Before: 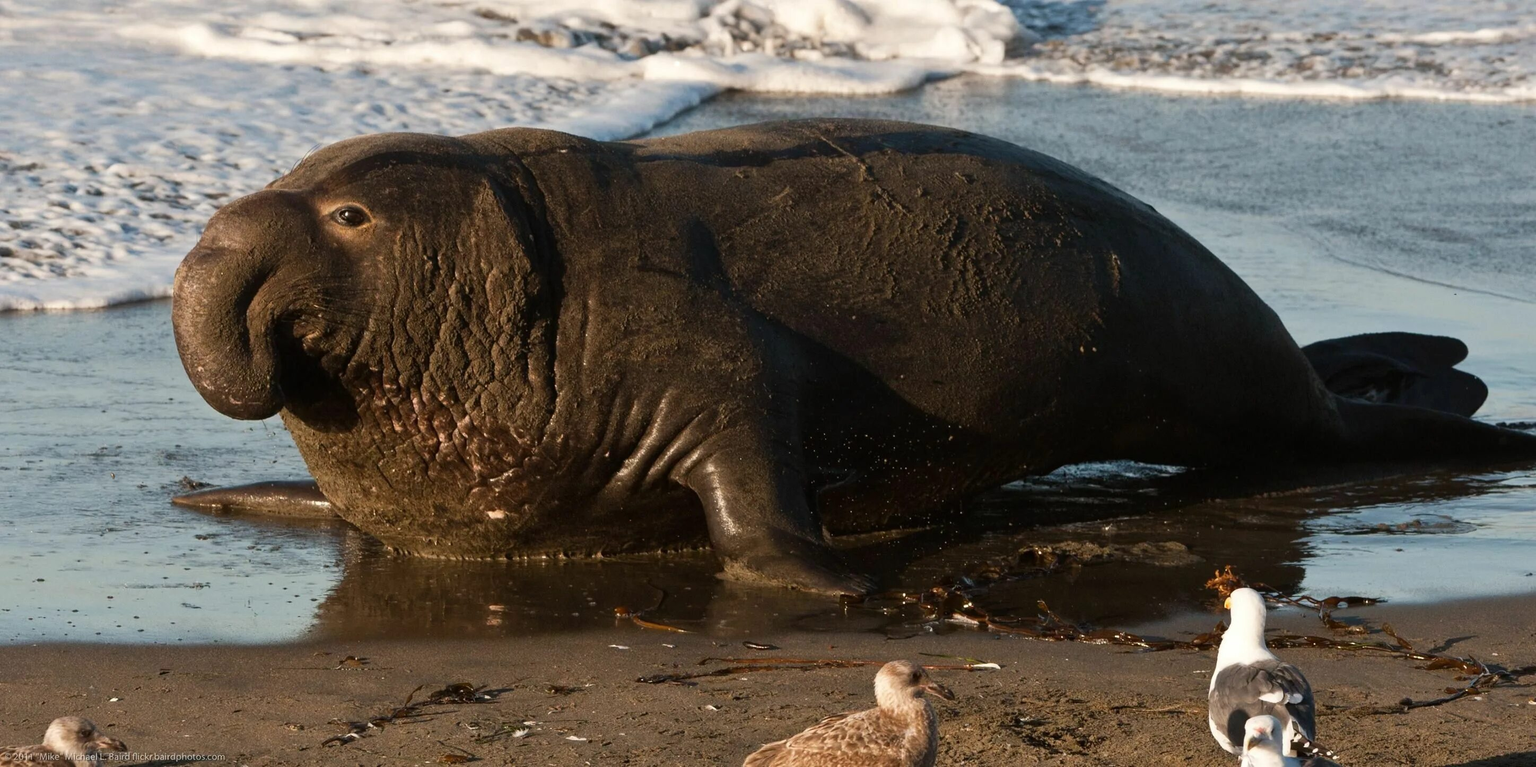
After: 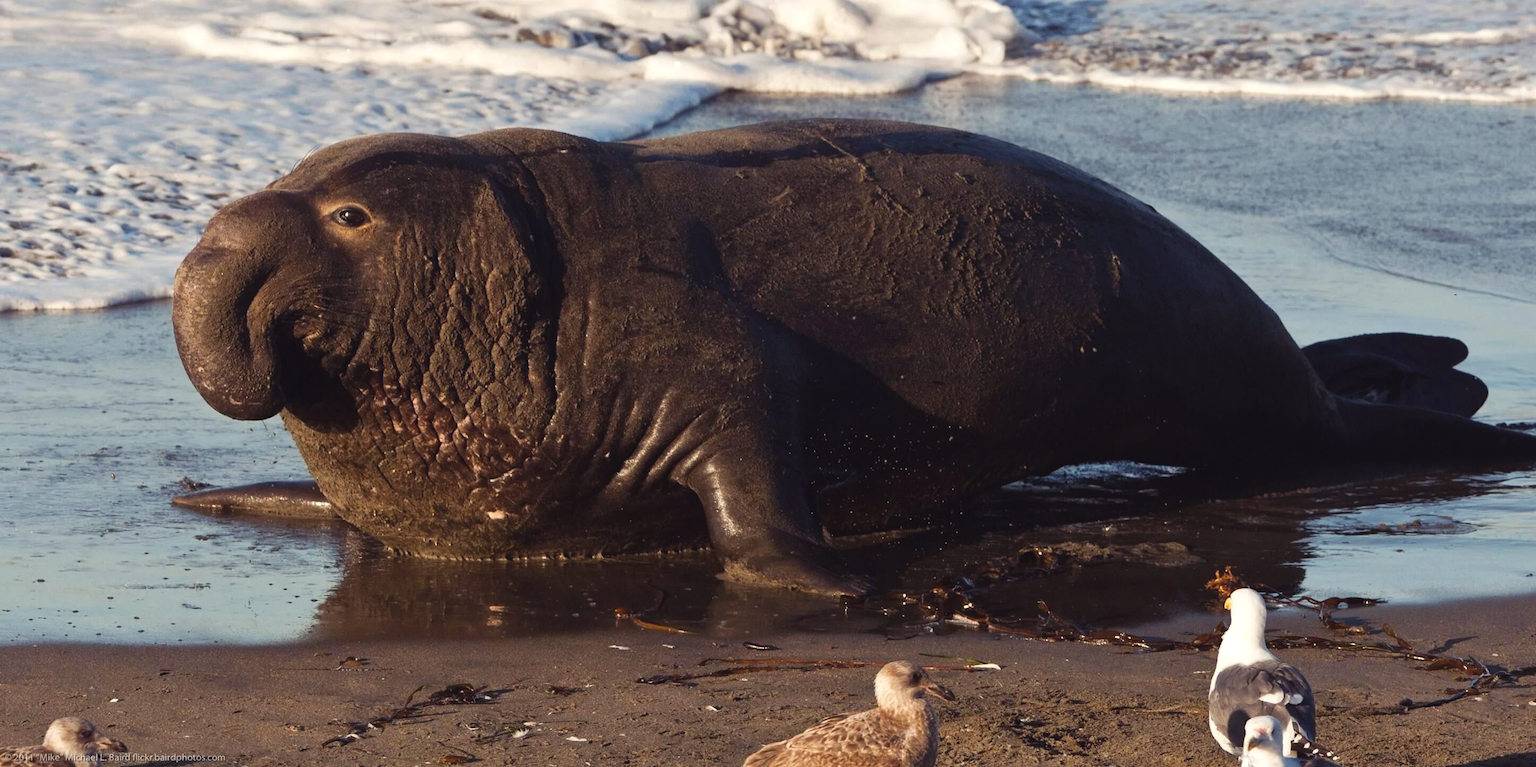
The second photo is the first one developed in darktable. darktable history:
exposure: exposure 0.027 EV, compensate highlight preservation false
color balance rgb: shadows lift › luminance -22.007%, shadows lift › chroma 9.047%, shadows lift › hue 282.89°, global offset › luminance 0.496%, perceptual saturation grading › global saturation 0.162%, perceptual brilliance grading › global brilliance 2.771%, perceptual brilliance grading › highlights -2.472%, perceptual brilliance grading › shadows 3.471%, global vibrance 14.485%
